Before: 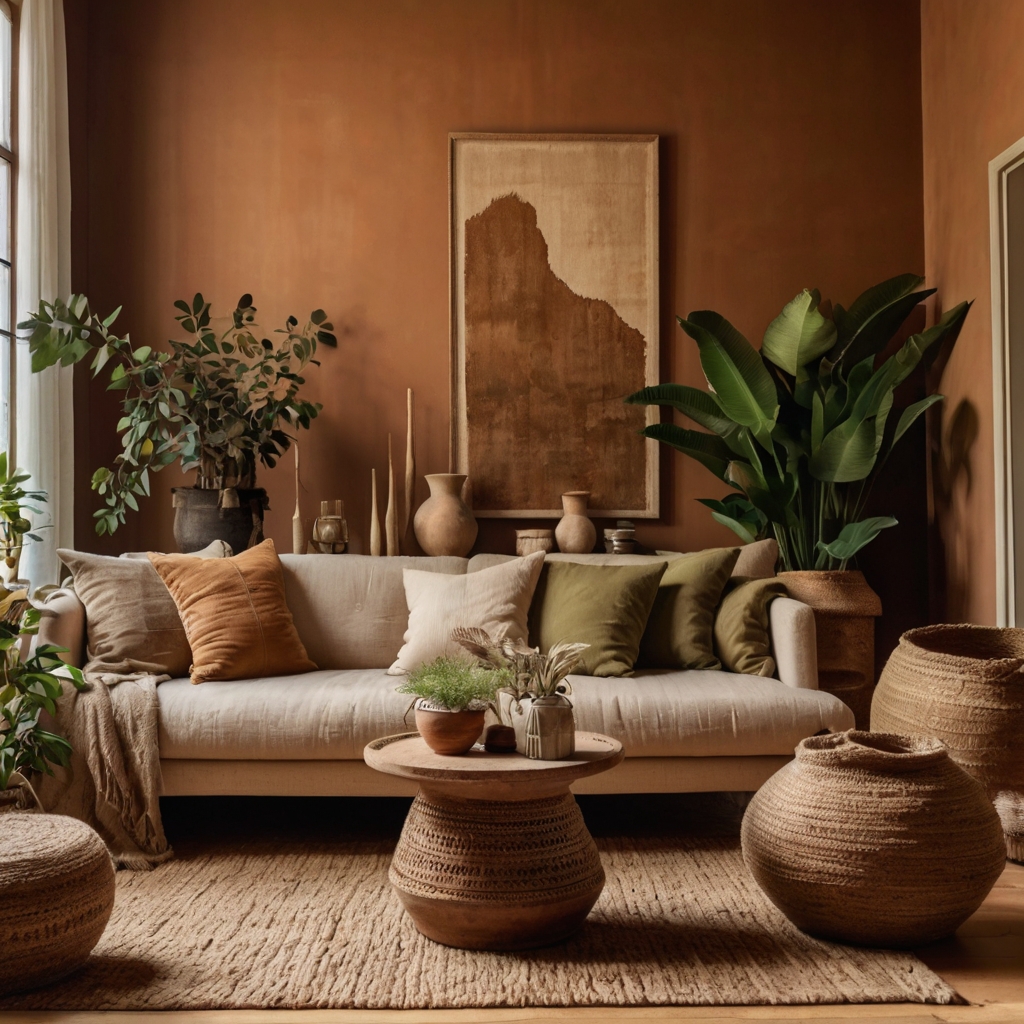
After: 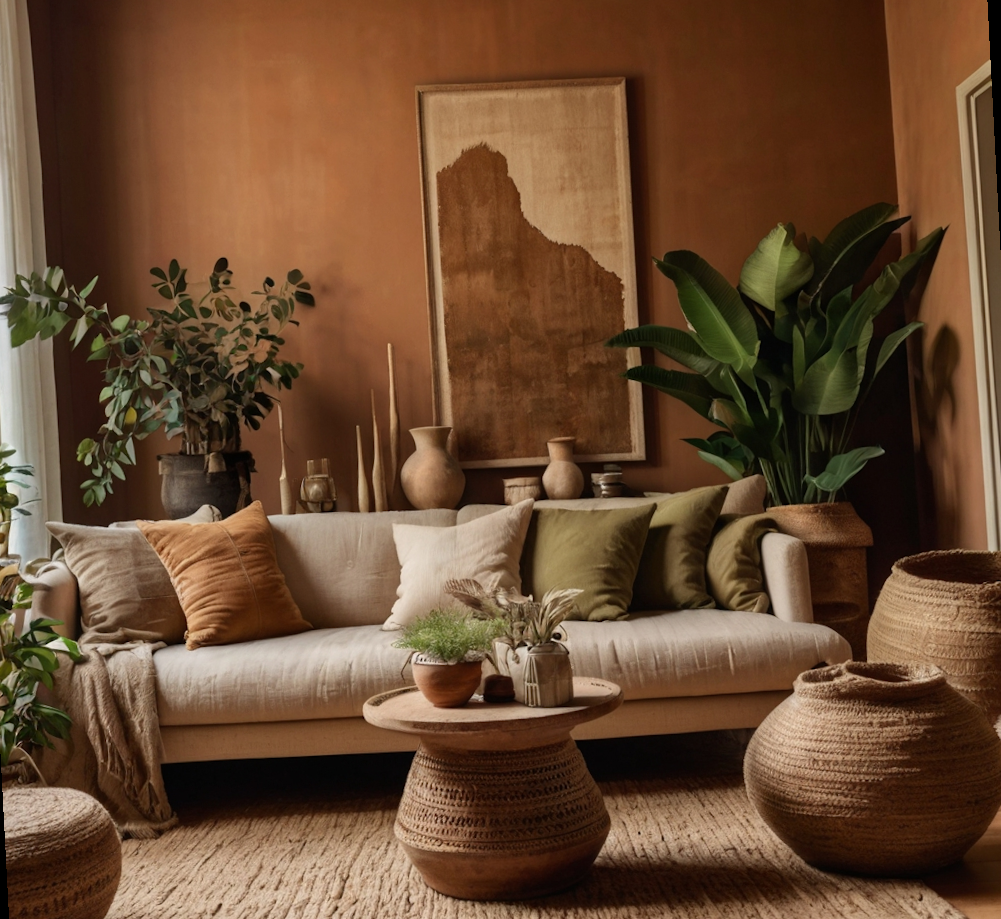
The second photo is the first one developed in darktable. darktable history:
crop and rotate: left 0.614%, top 0.179%, bottom 0.309%
rotate and perspective: rotation -3°, crop left 0.031, crop right 0.968, crop top 0.07, crop bottom 0.93
